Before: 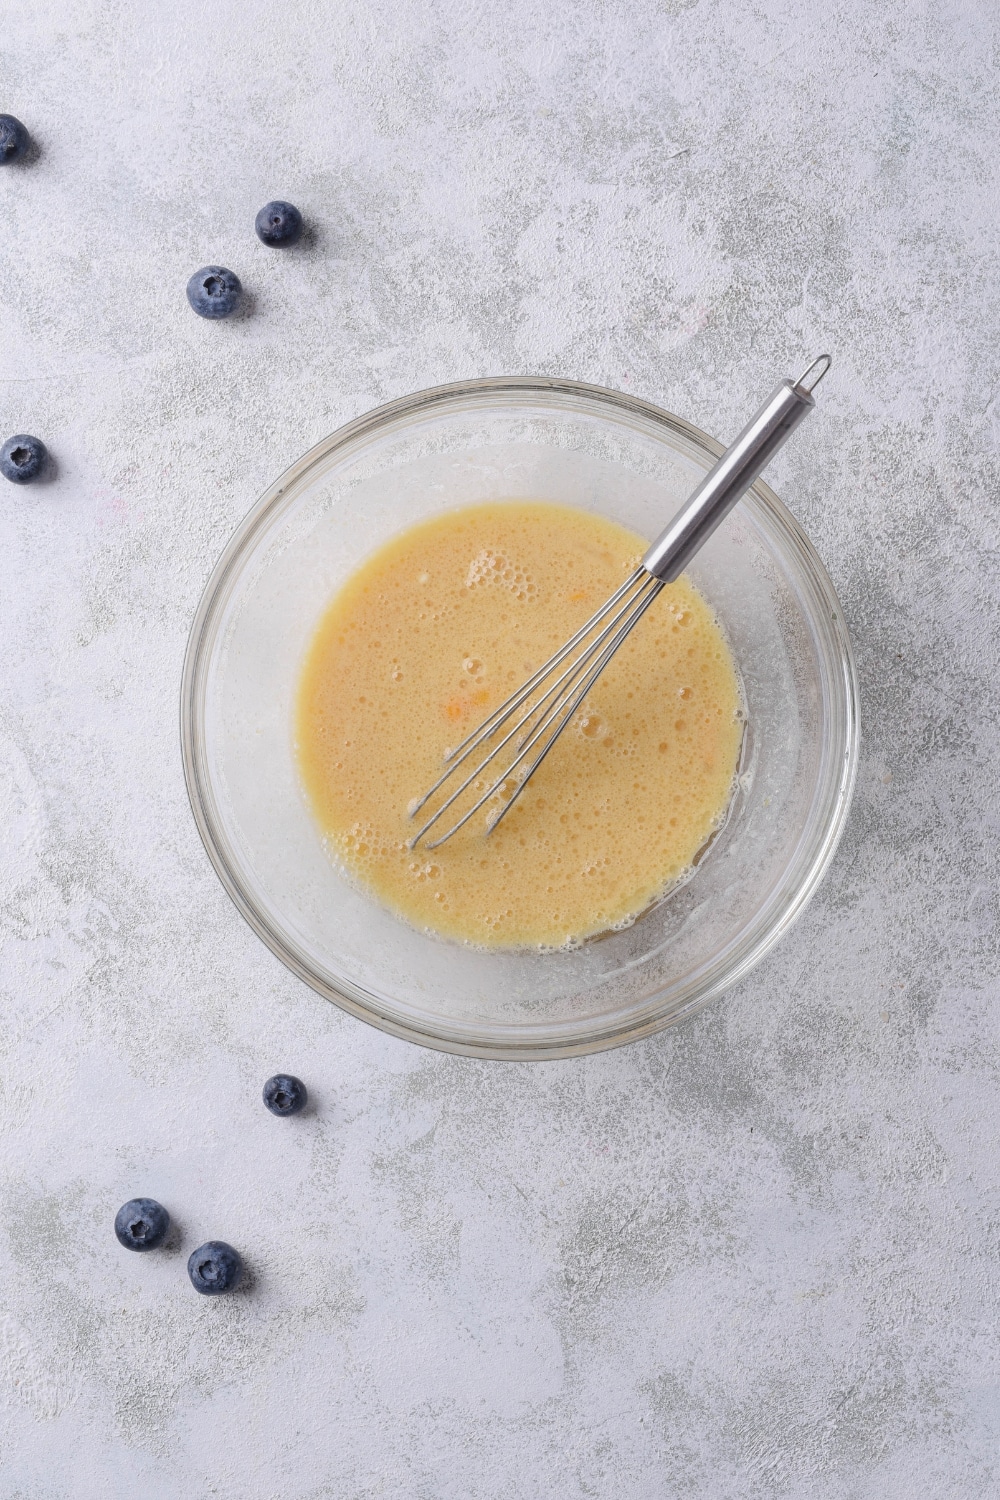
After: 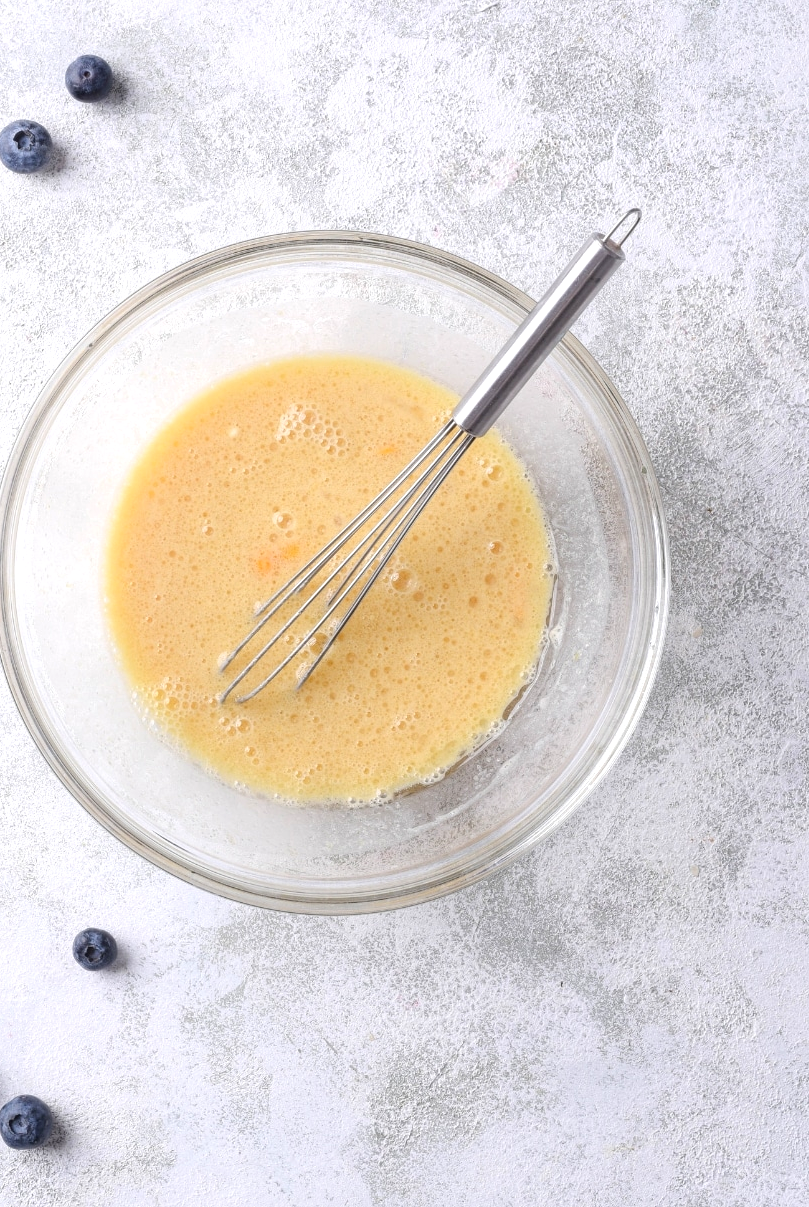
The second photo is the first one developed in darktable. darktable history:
exposure: exposure 0.513 EV, compensate highlight preservation false
crop: left 19.042%, top 9.769%, bottom 9.762%
